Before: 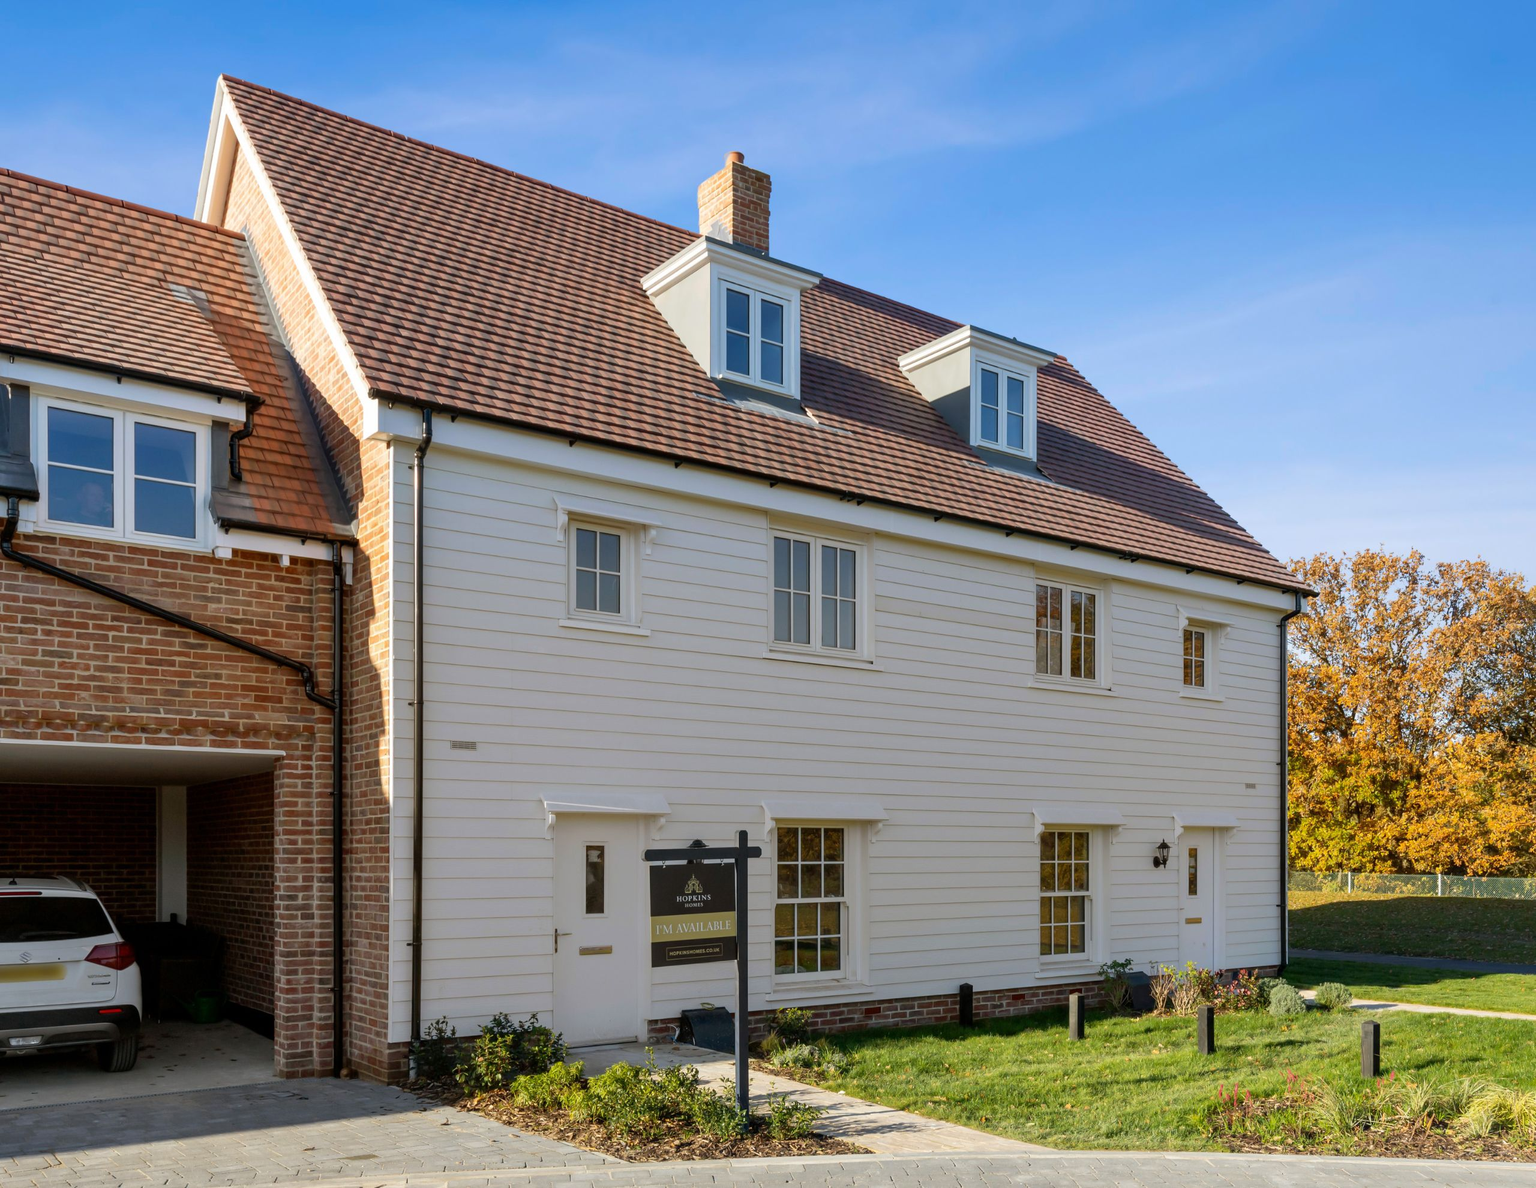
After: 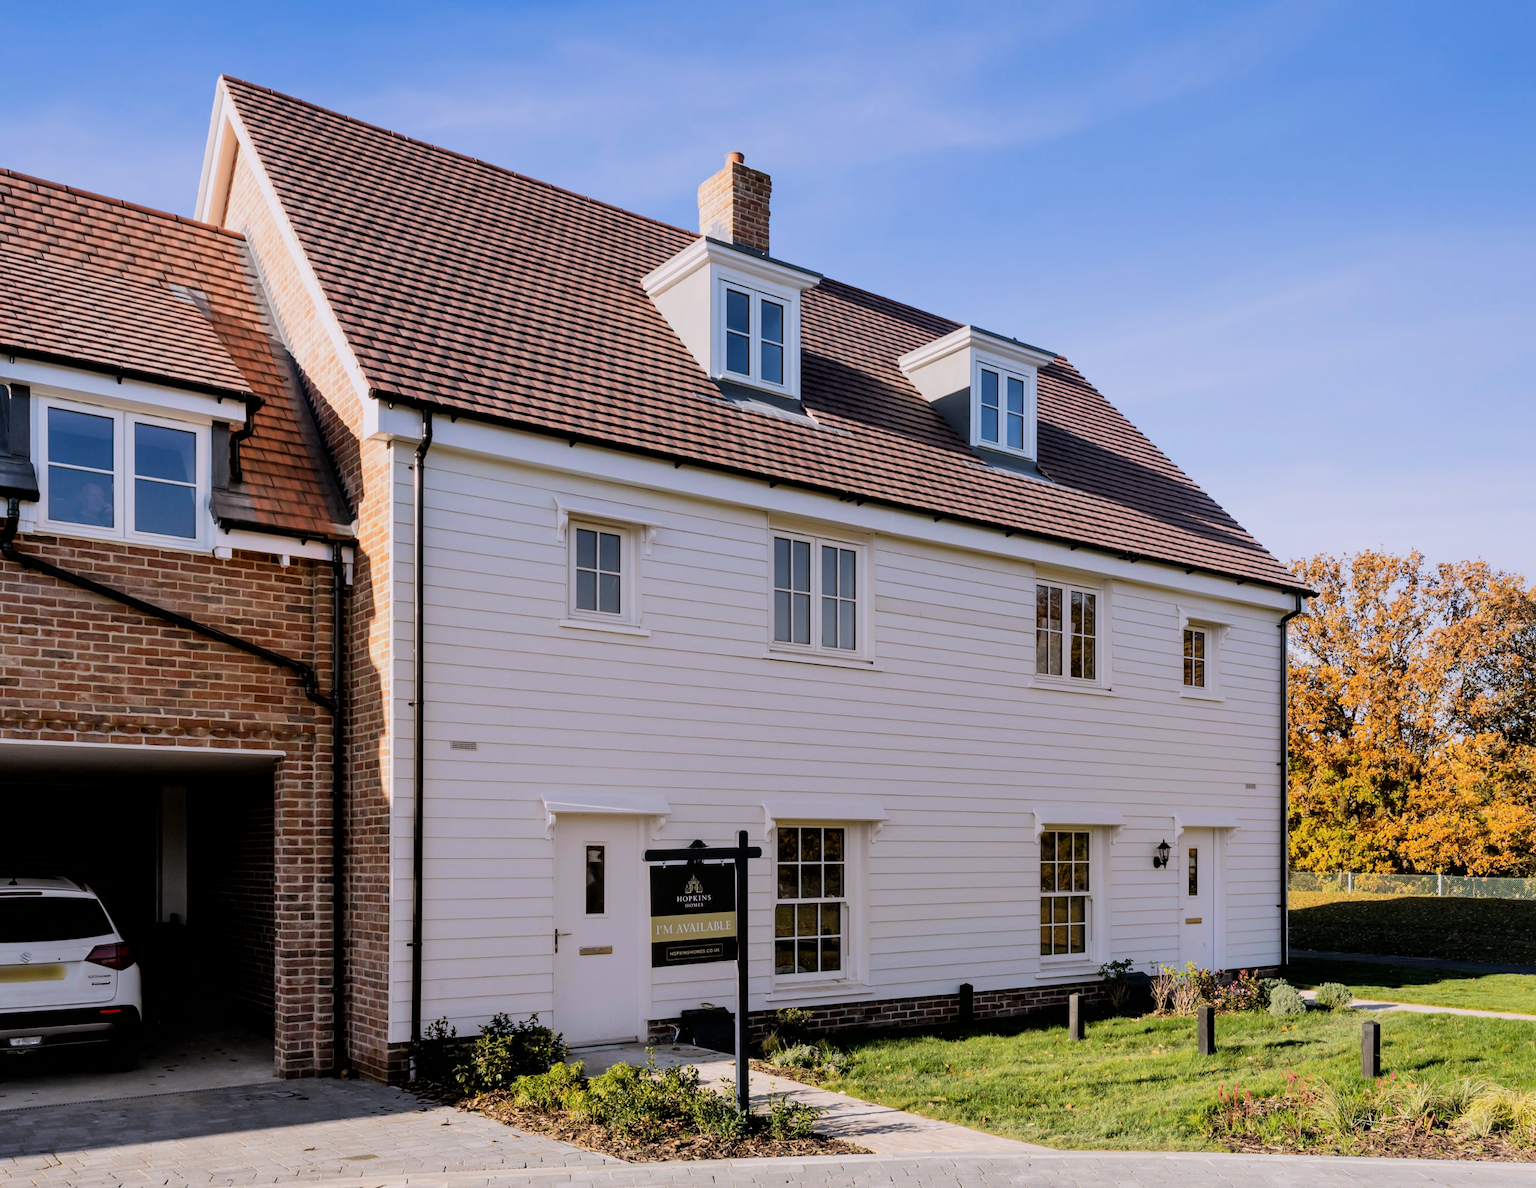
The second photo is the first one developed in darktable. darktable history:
filmic rgb: black relative exposure -5 EV, hardness 2.88, contrast 1.3, highlights saturation mix -30%
white balance: red 1.05, blue 1.072
